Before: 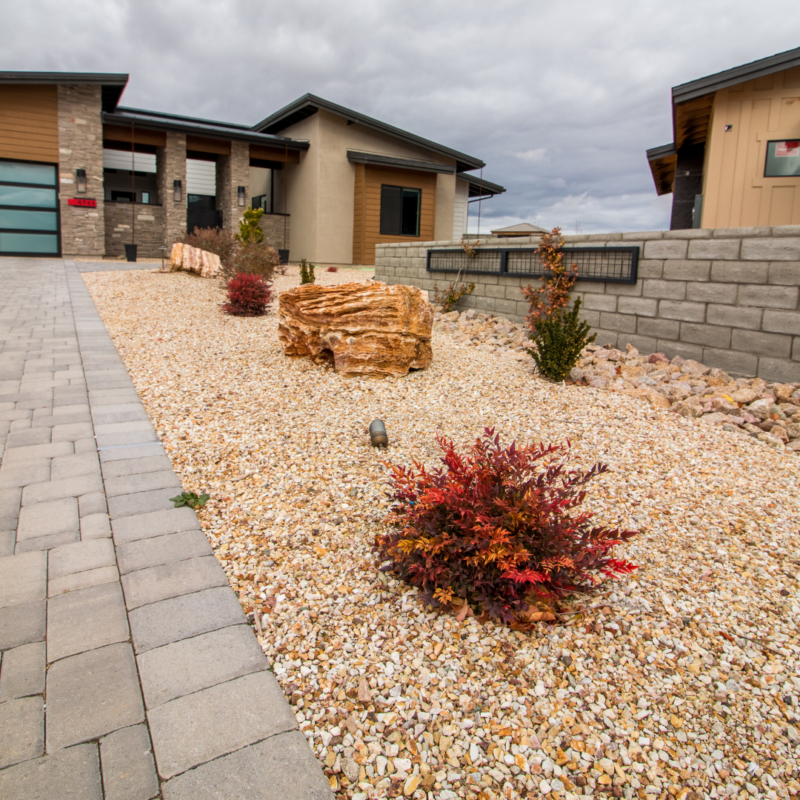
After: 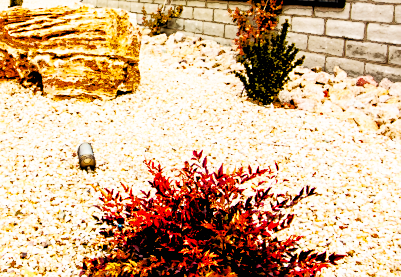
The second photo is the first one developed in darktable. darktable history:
crop: left 36.607%, top 34.735%, right 13.146%, bottom 30.611%
fill light: exposure -0.73 EV, center 0.69, width 2.2
base curve: curves: ch0 [(0, 0) (0.007, 0.004) (0.027, 0.03) (0.046, 0.07) (0.207, 0.54) (0.442, 0.872) (0.673, 0.972) (1, 1)], preserve colors none
sharpen: radius 1.864, amount 0.398, threshold 1.271
color balance rgb: perceptual saturation grading › global saturation 20%, perceptual saturation grading › highlights -25%, perceptual saturation grading › shadows 50%
rgb levels: levels [[0.029, 0.461, 0.922], [0, 0.5, 1], [0, 0.5, 1]]
